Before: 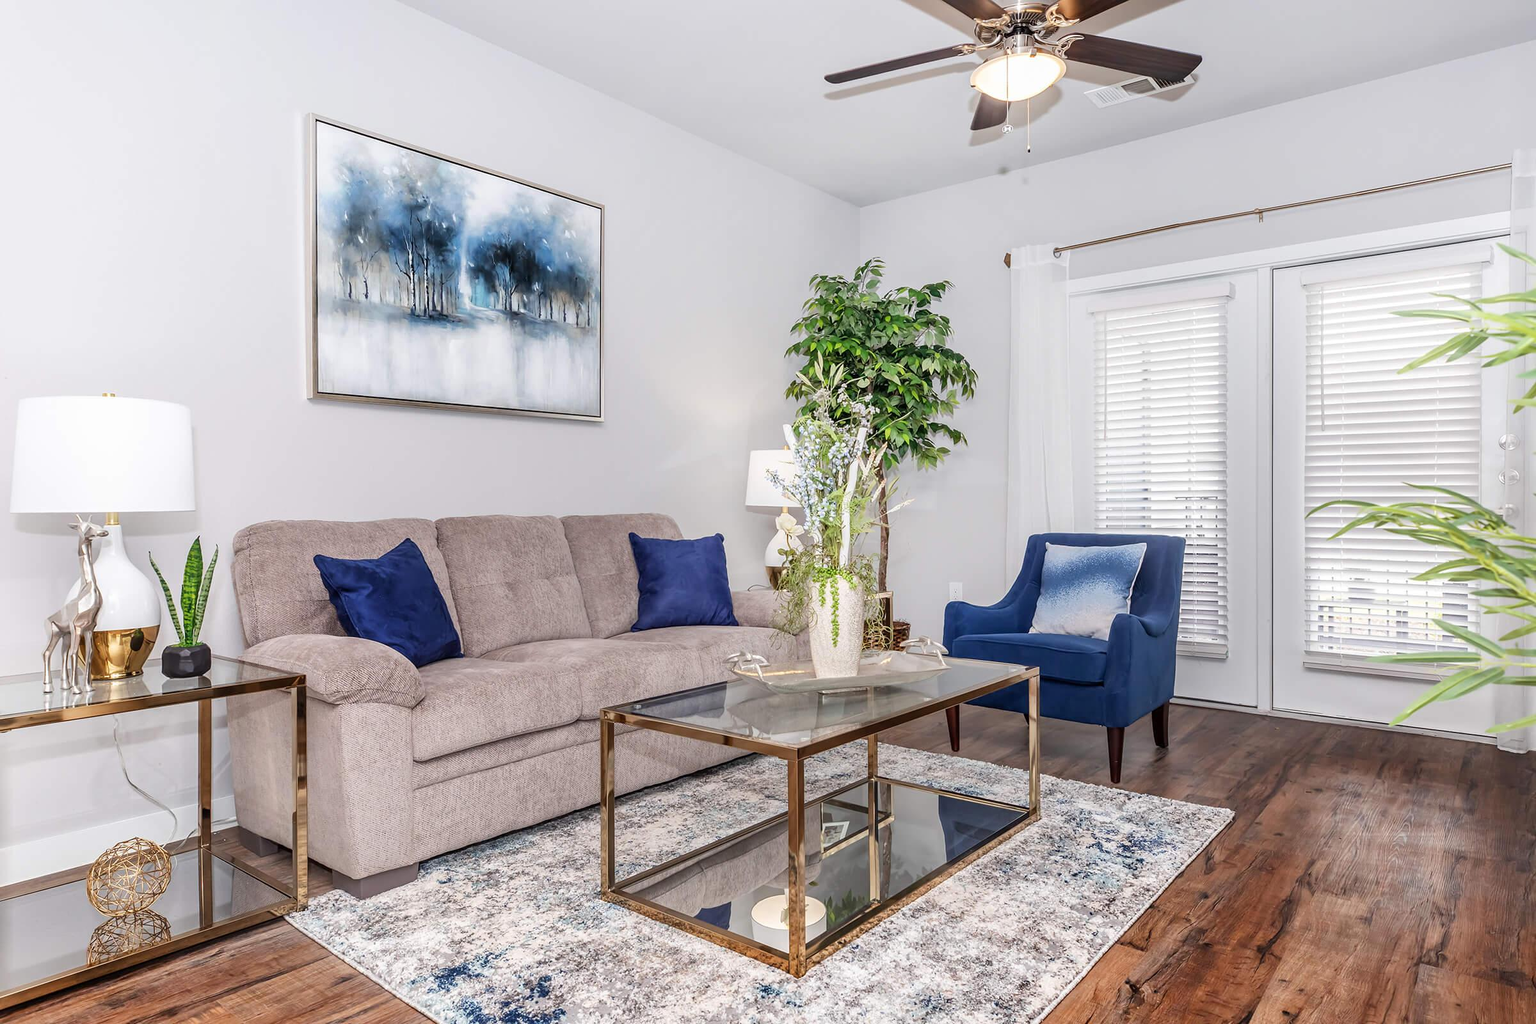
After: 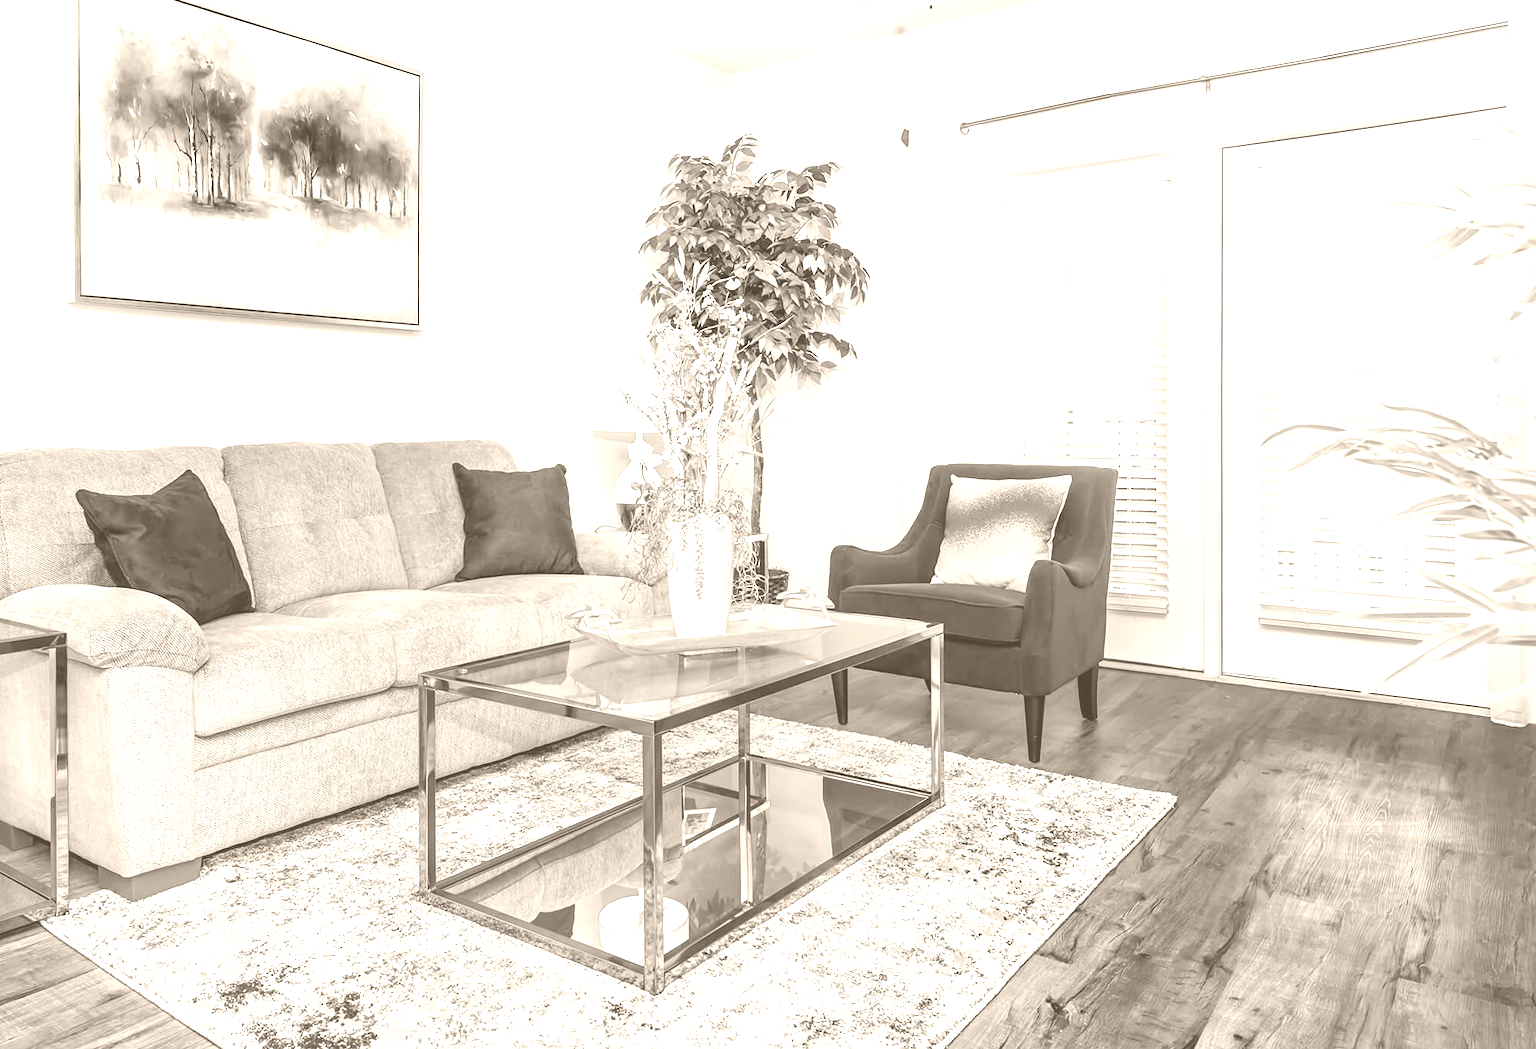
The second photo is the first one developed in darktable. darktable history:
crop: left 16.315%, top 14.246%
colorize: hue 34.49°, saturation 35.33%, source mix 100%, version 1
